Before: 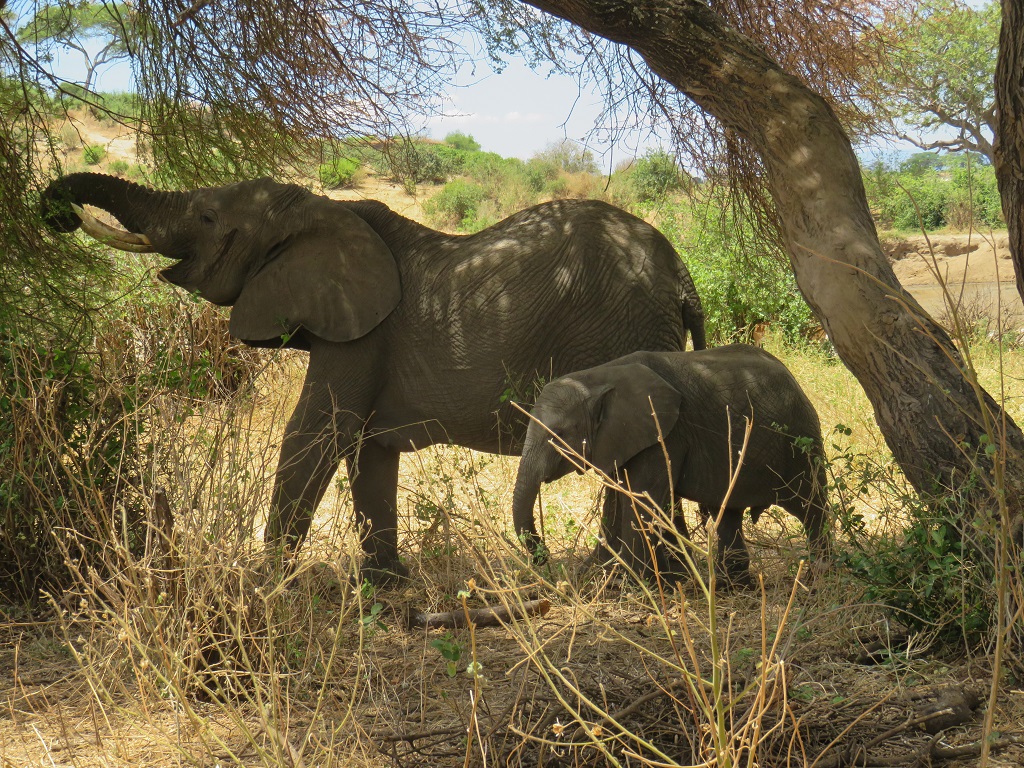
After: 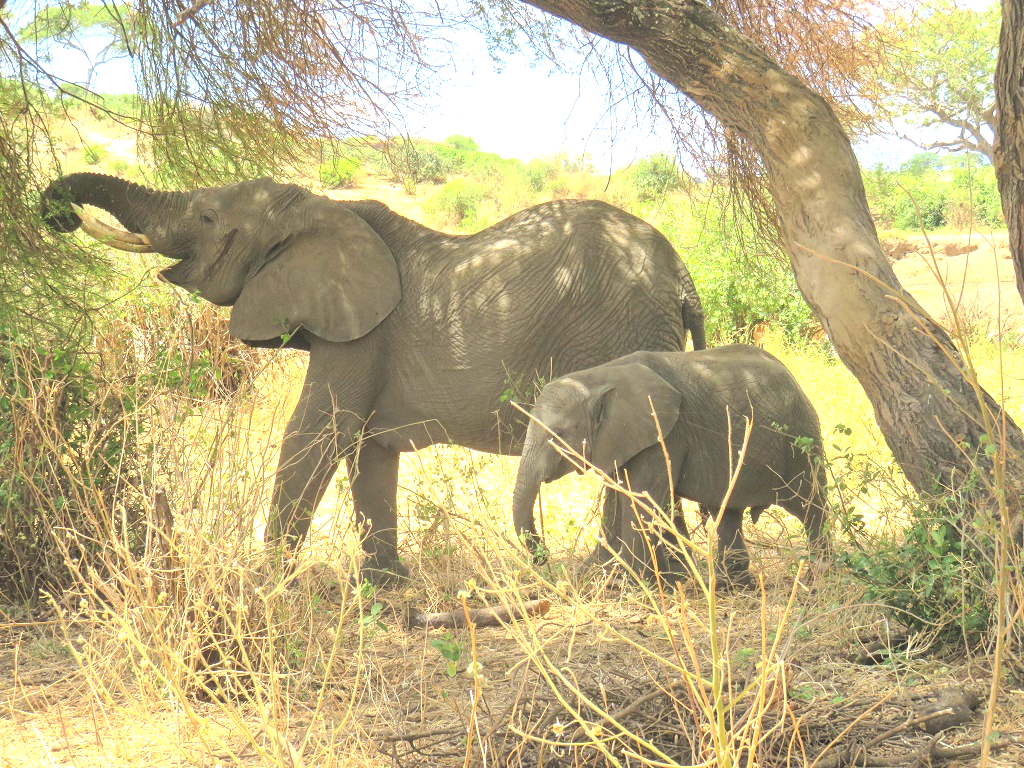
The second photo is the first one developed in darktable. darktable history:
contrast brightness saturation: brightness 0.28
exposure: black level correction 0, exposure 1.3 EV, compensate exposure bias true, compensate highlight preservation false
